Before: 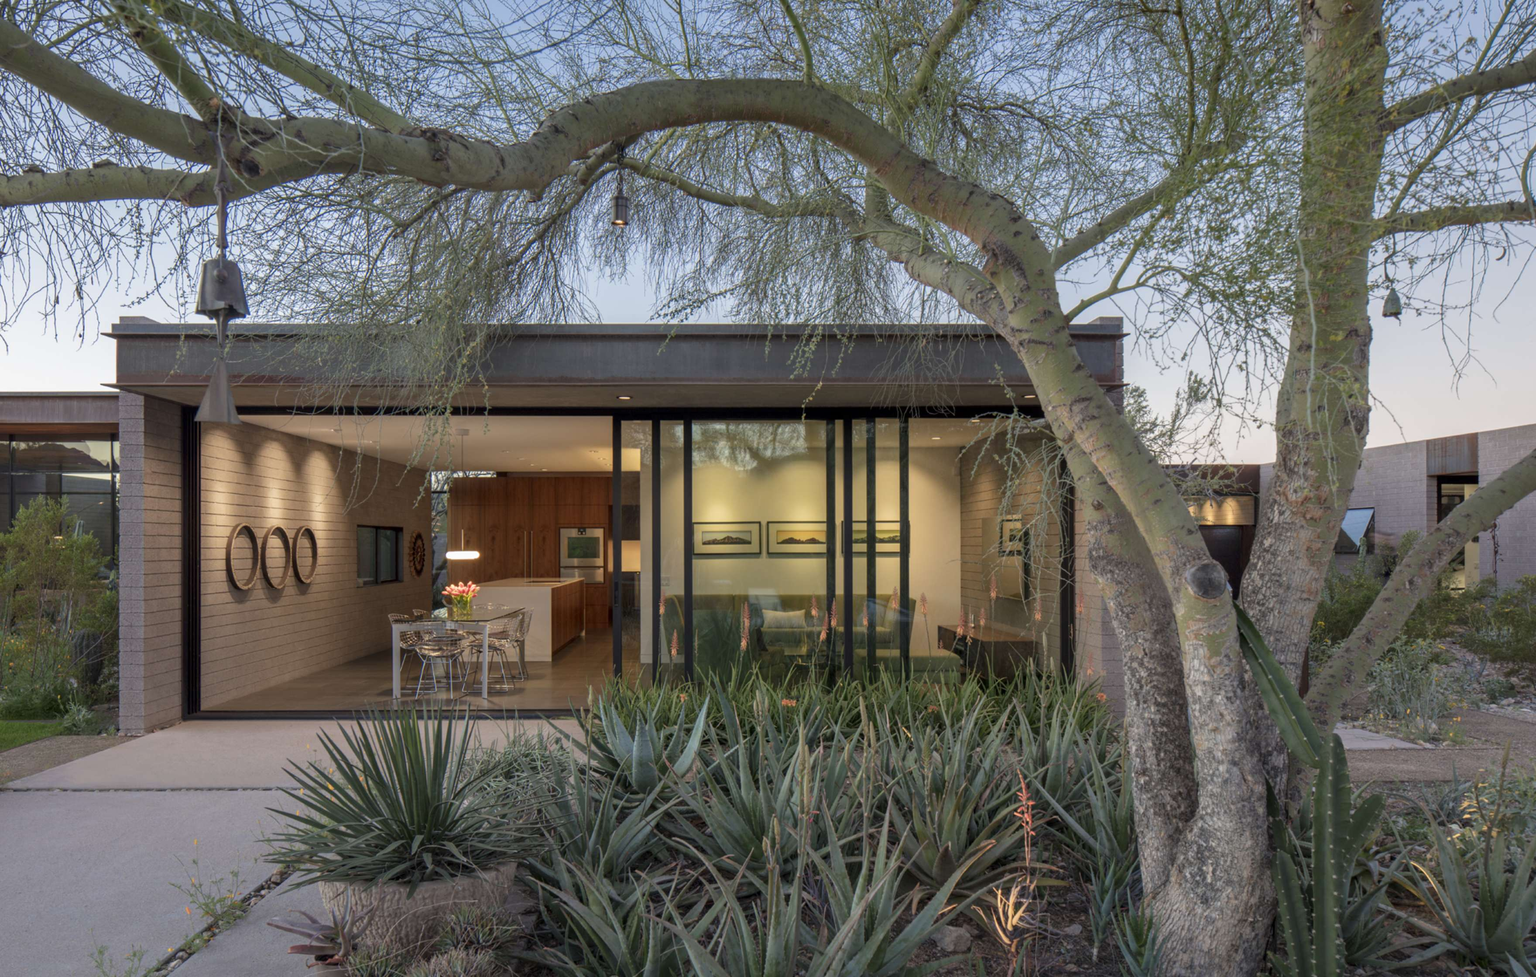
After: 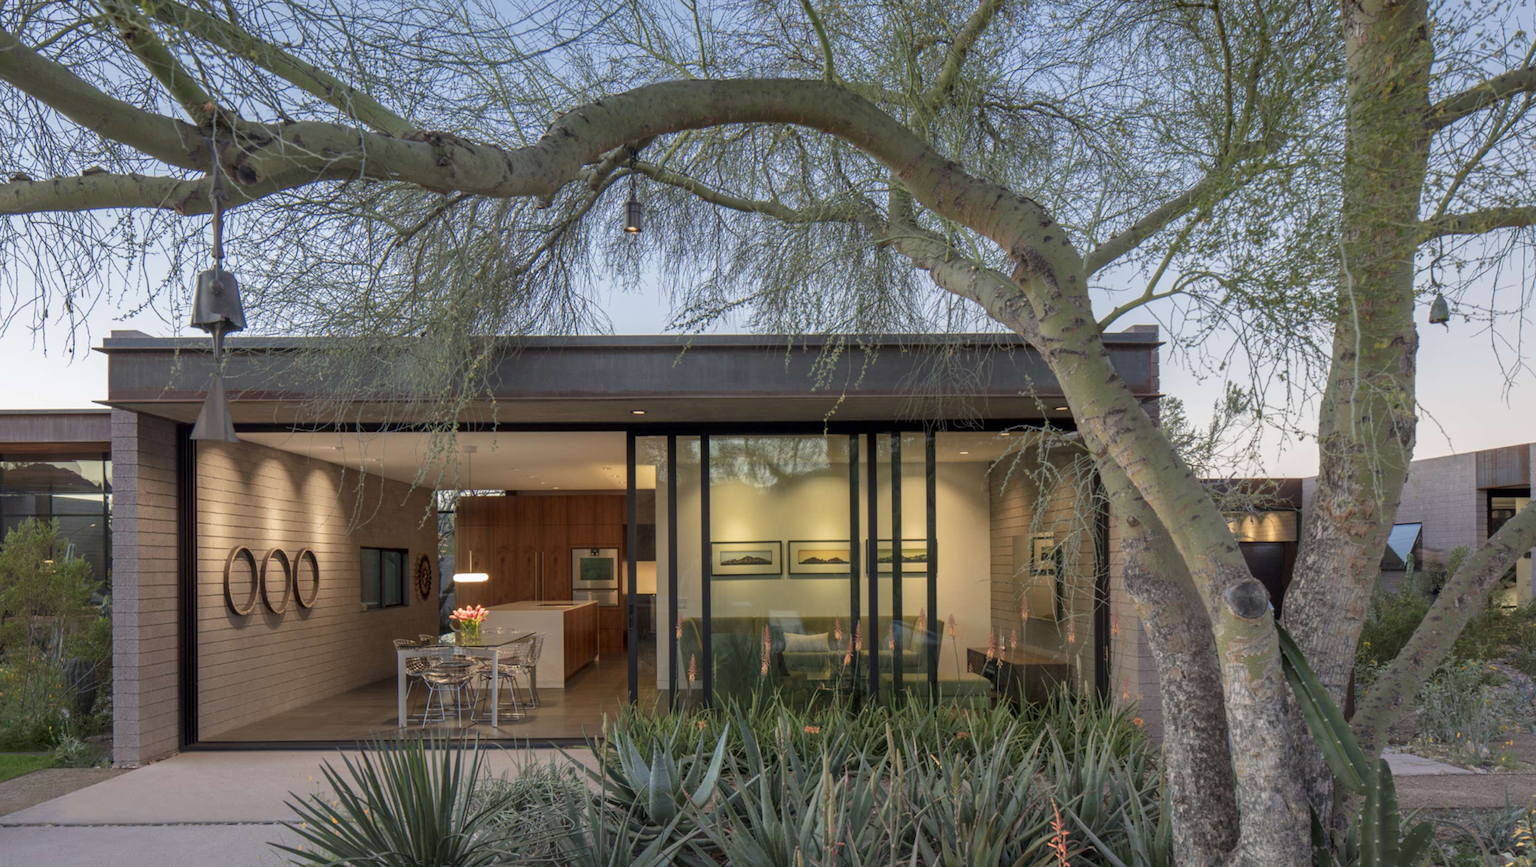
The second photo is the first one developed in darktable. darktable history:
crop and rotate: angle 0.326°, left 0.368%, right 2.933%, bottom 14.156%
